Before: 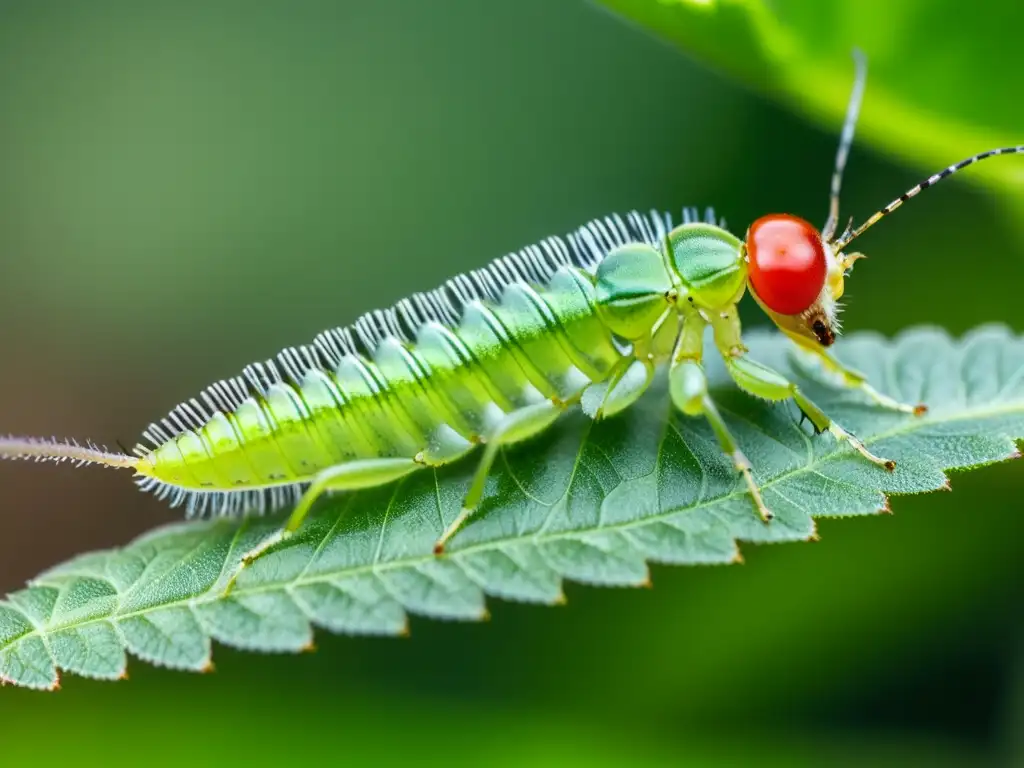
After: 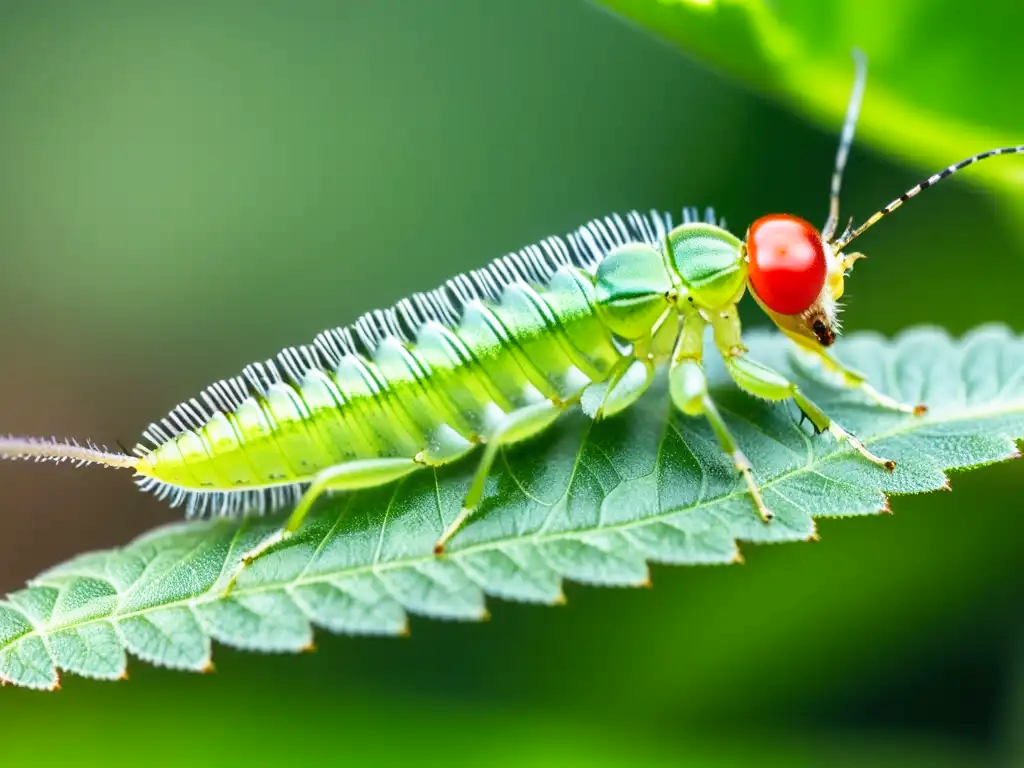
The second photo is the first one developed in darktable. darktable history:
base curve: curves: ch0 [(0, 0) (0.688, 0.865) (1, 1)], preserve colors none
